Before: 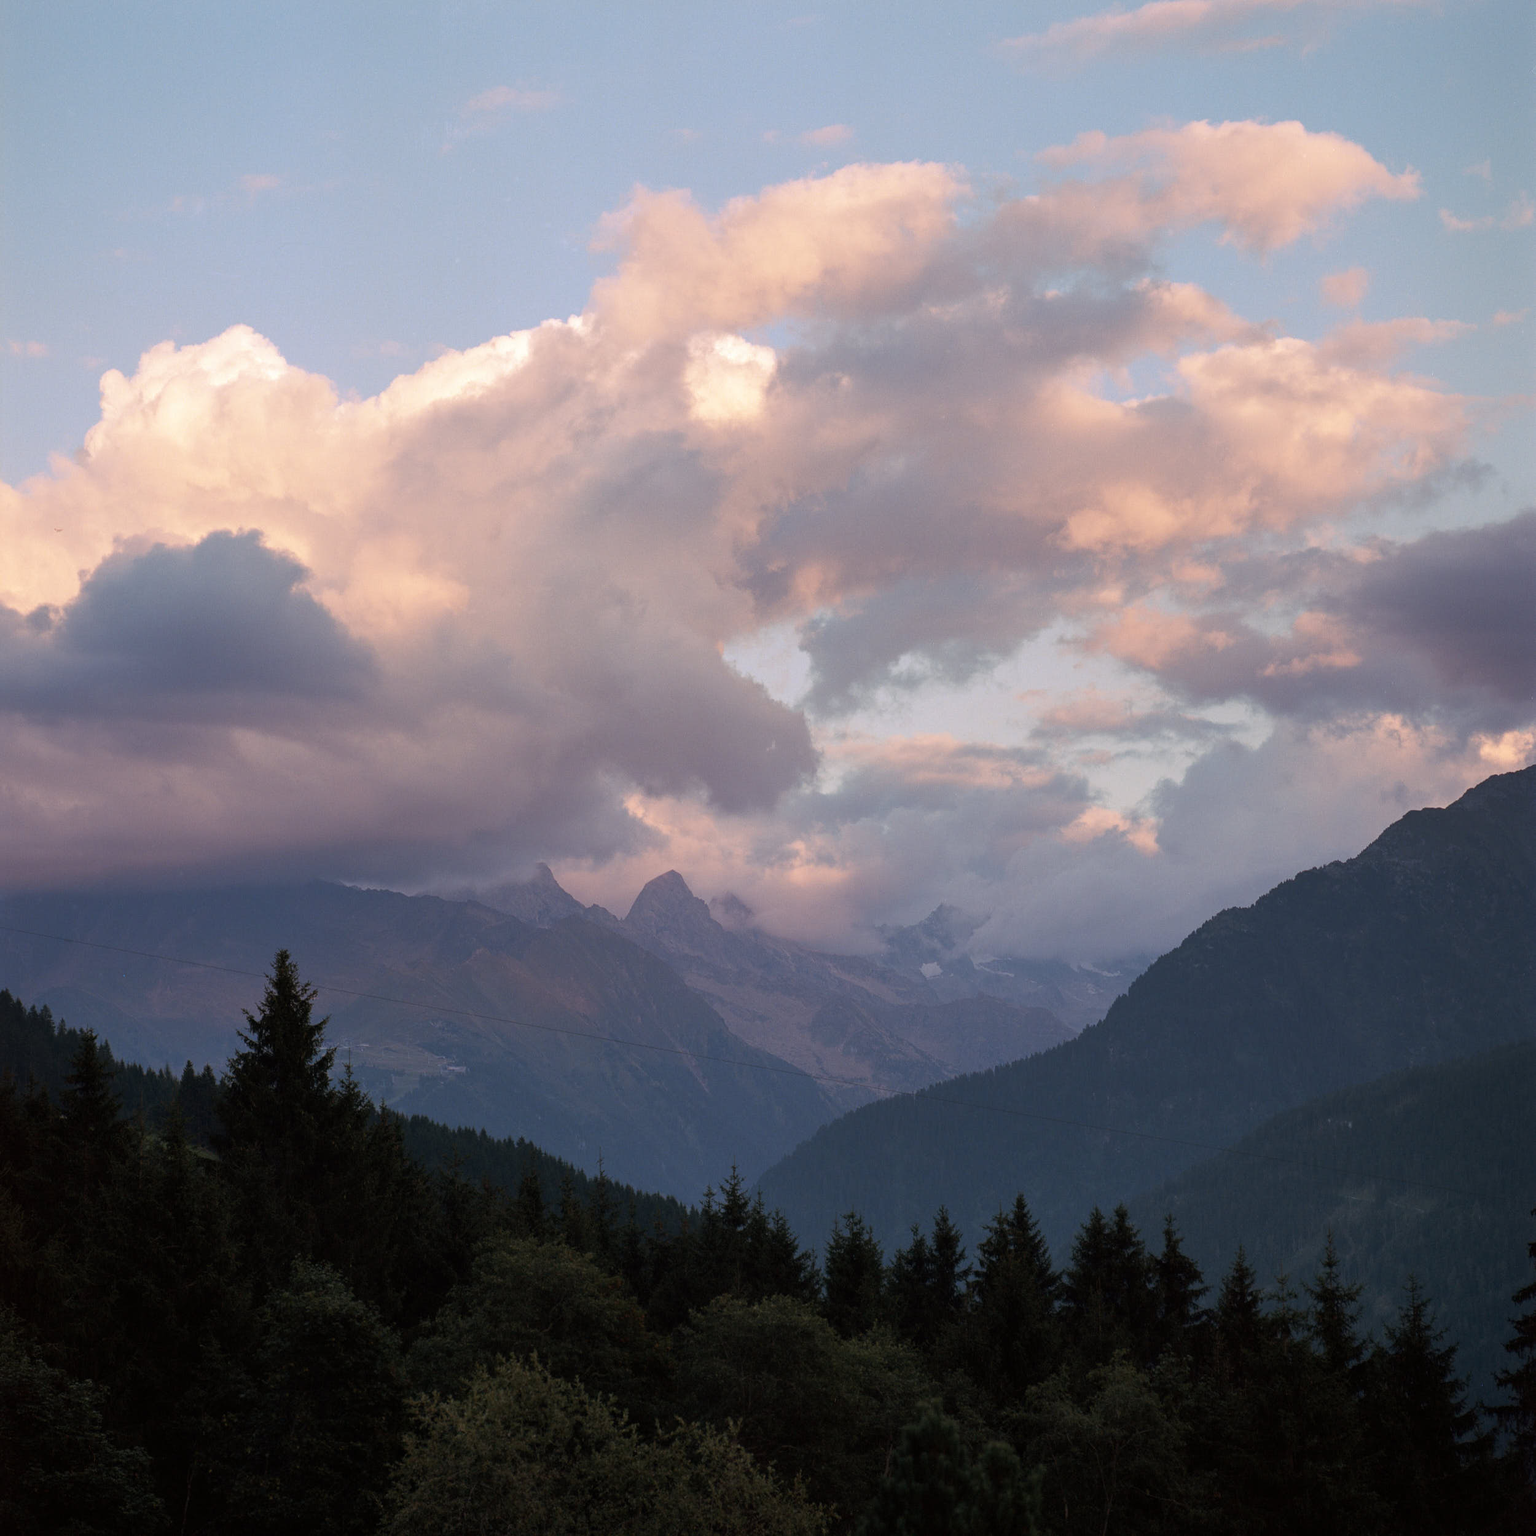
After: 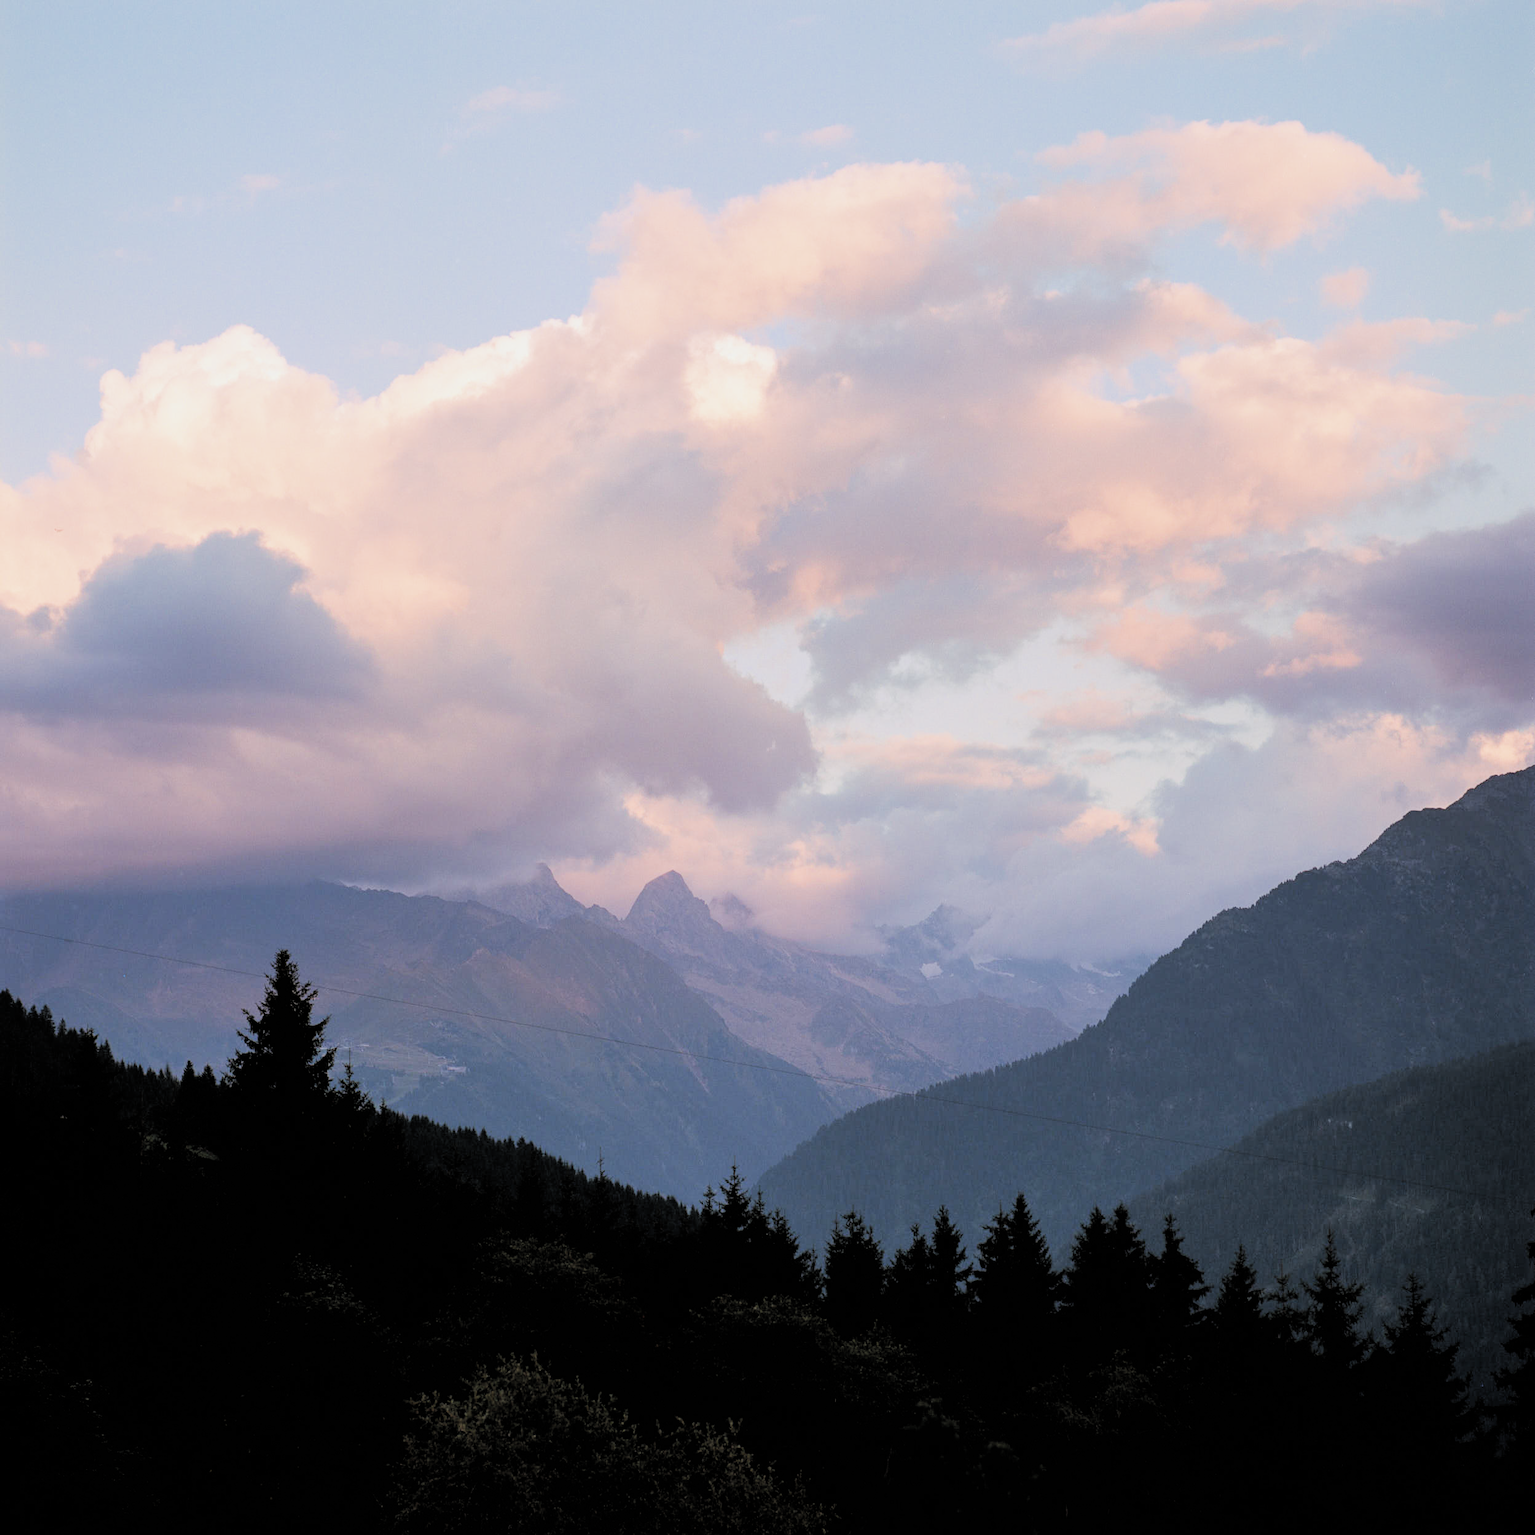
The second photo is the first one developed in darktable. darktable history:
filmic rgb: black relative exposure -4.07 EV, white relative exposure 5.15 EV, hardness 2.12, contrast 1.168, add noise in highlights 0.002, color science v3 (2019), use custom middle-gray values true, contrast in highlights soft
exposure: exposure 1 EV, compensate highlight preservation false
